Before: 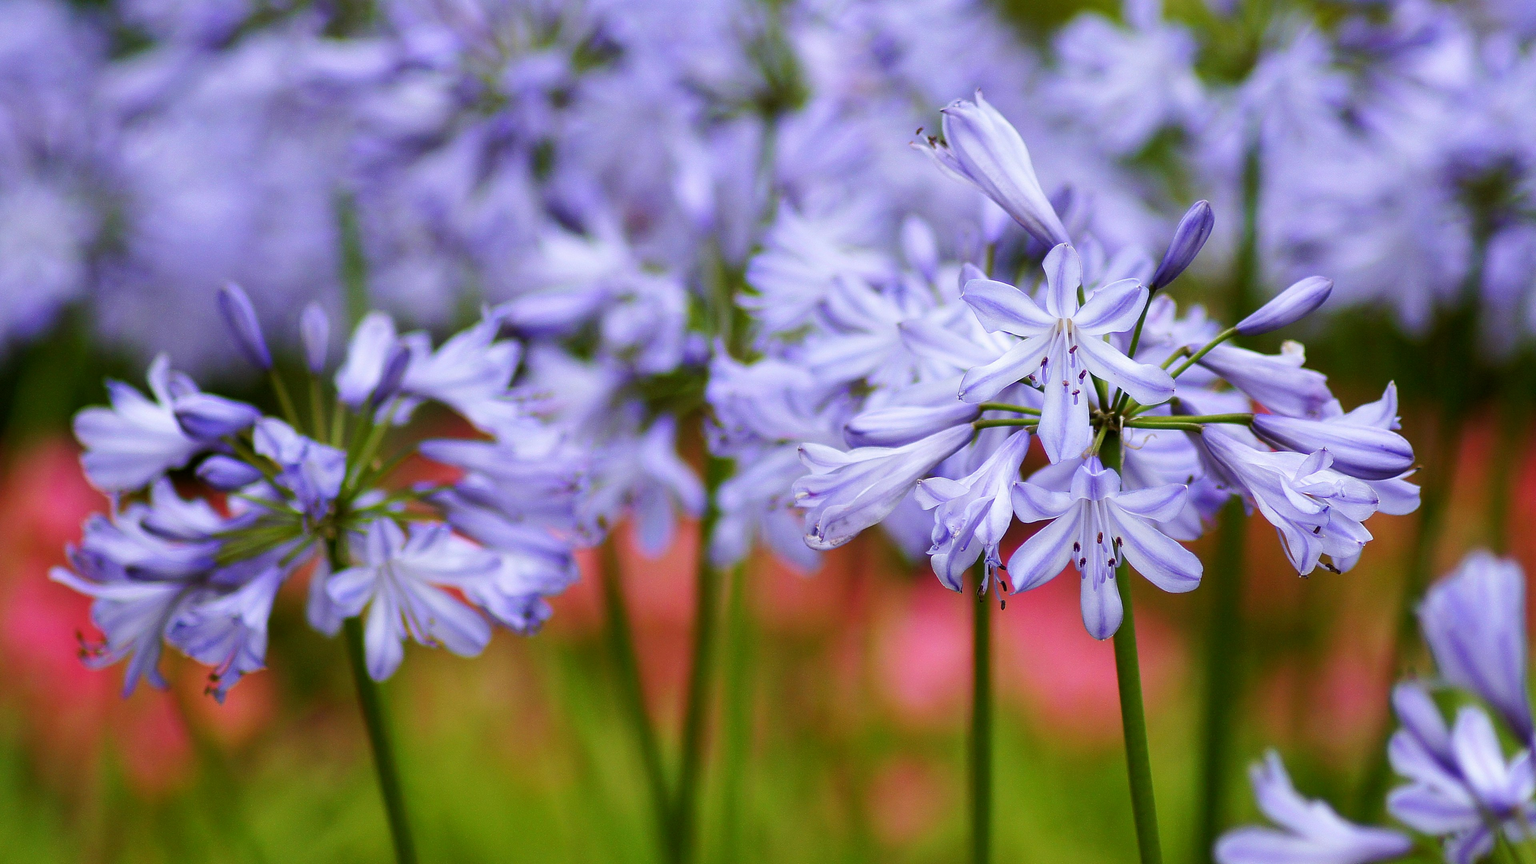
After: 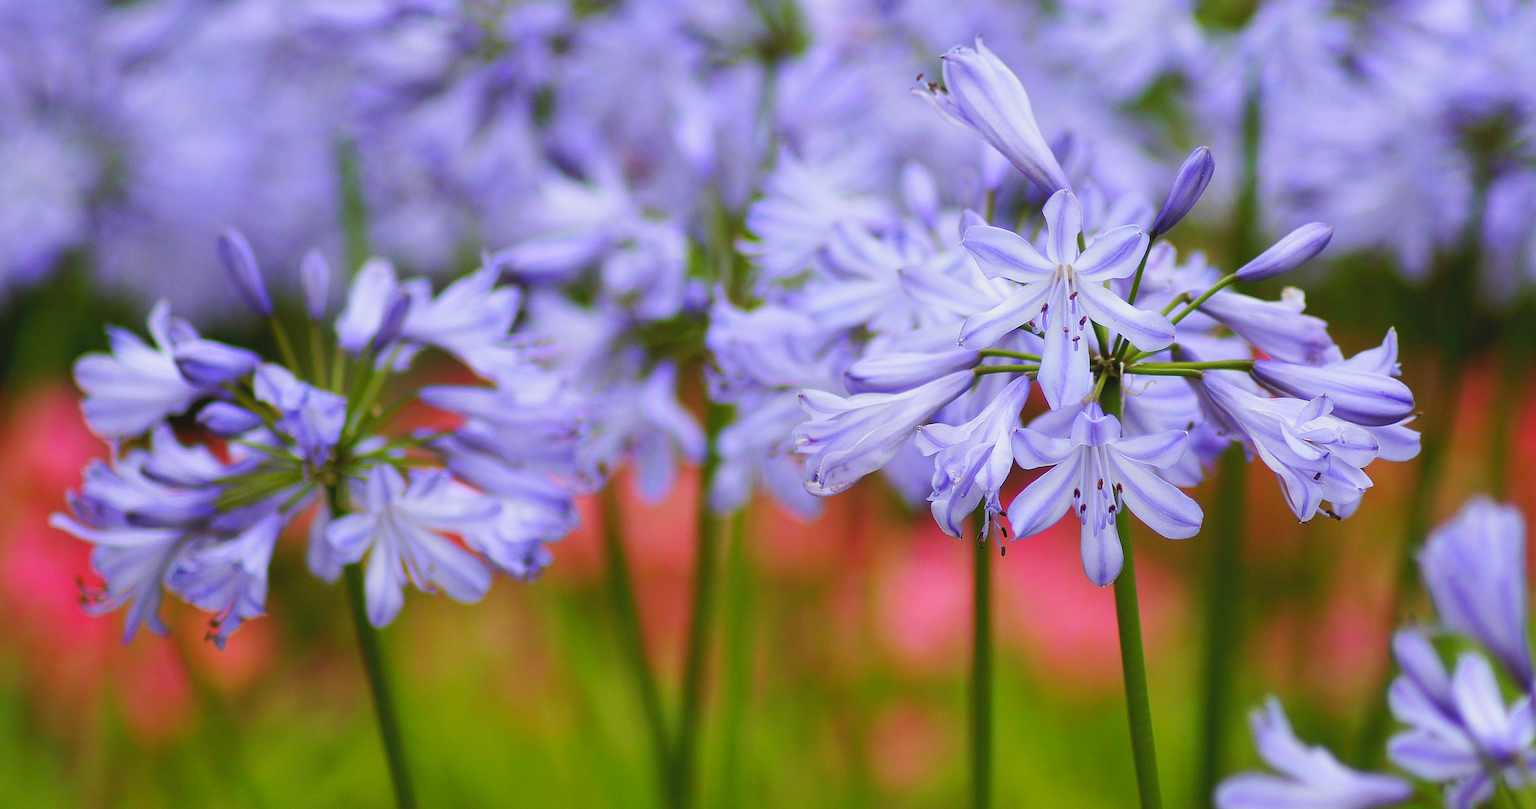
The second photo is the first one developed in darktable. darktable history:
contrast brightness saturation: contrast -0.104, brightness 0.042, saturation 0.078
crop and rotate: top 6.283%
